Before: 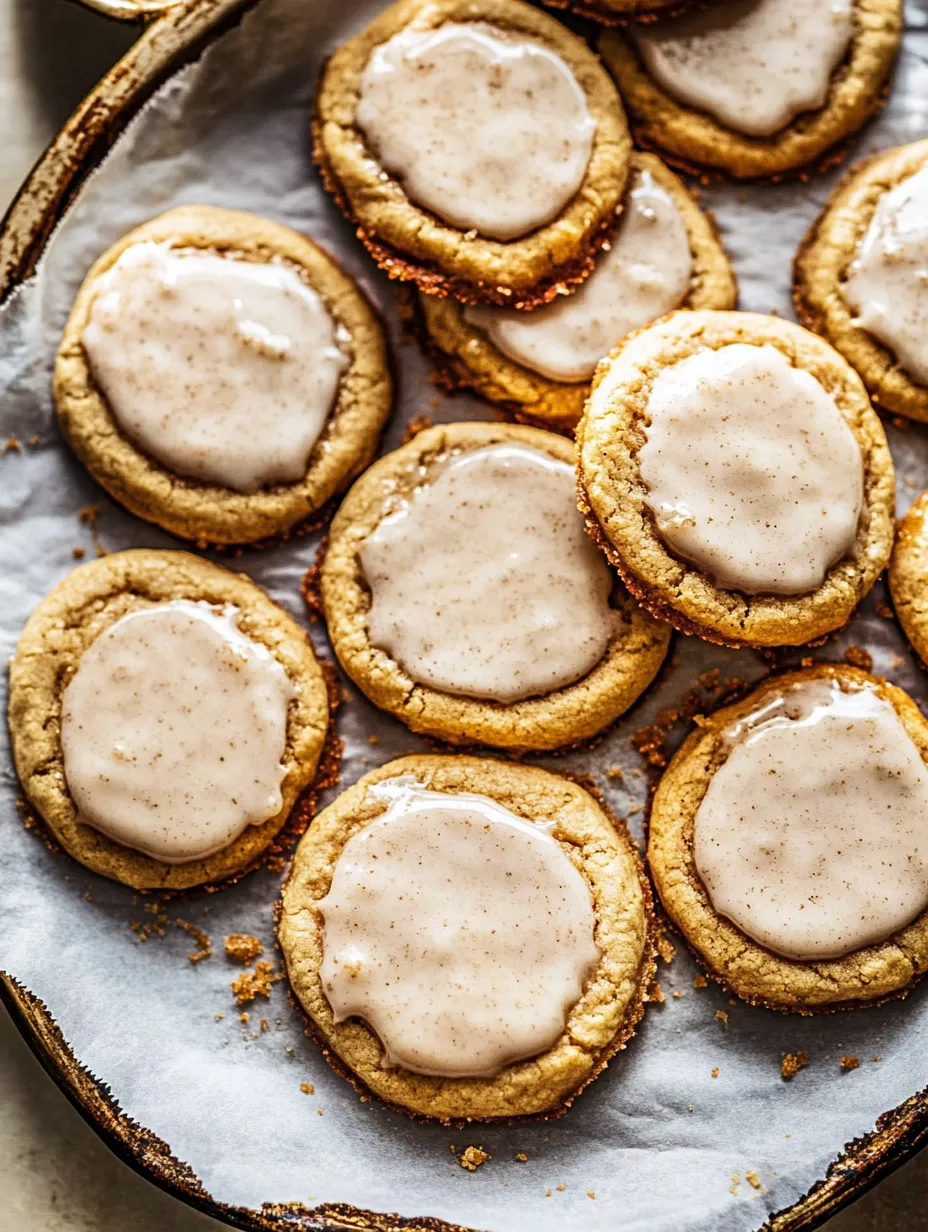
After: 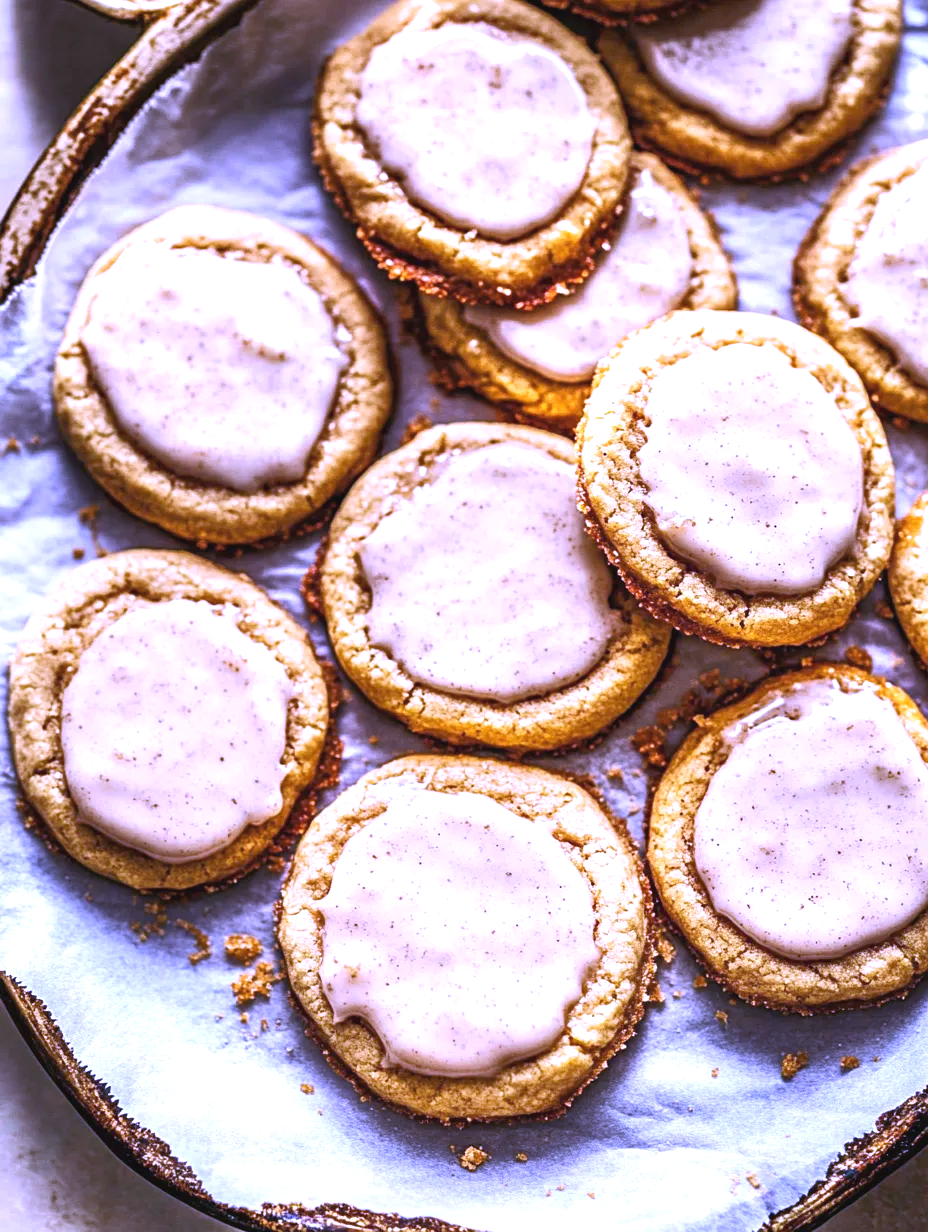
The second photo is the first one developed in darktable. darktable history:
white balance: red 0.98, blue 1.61
exposure: black level correction -0.002, exposure 0.54 EV, compensate highlight preservation false
shadows and highlights: shadows 43.06, highlights 6.94
